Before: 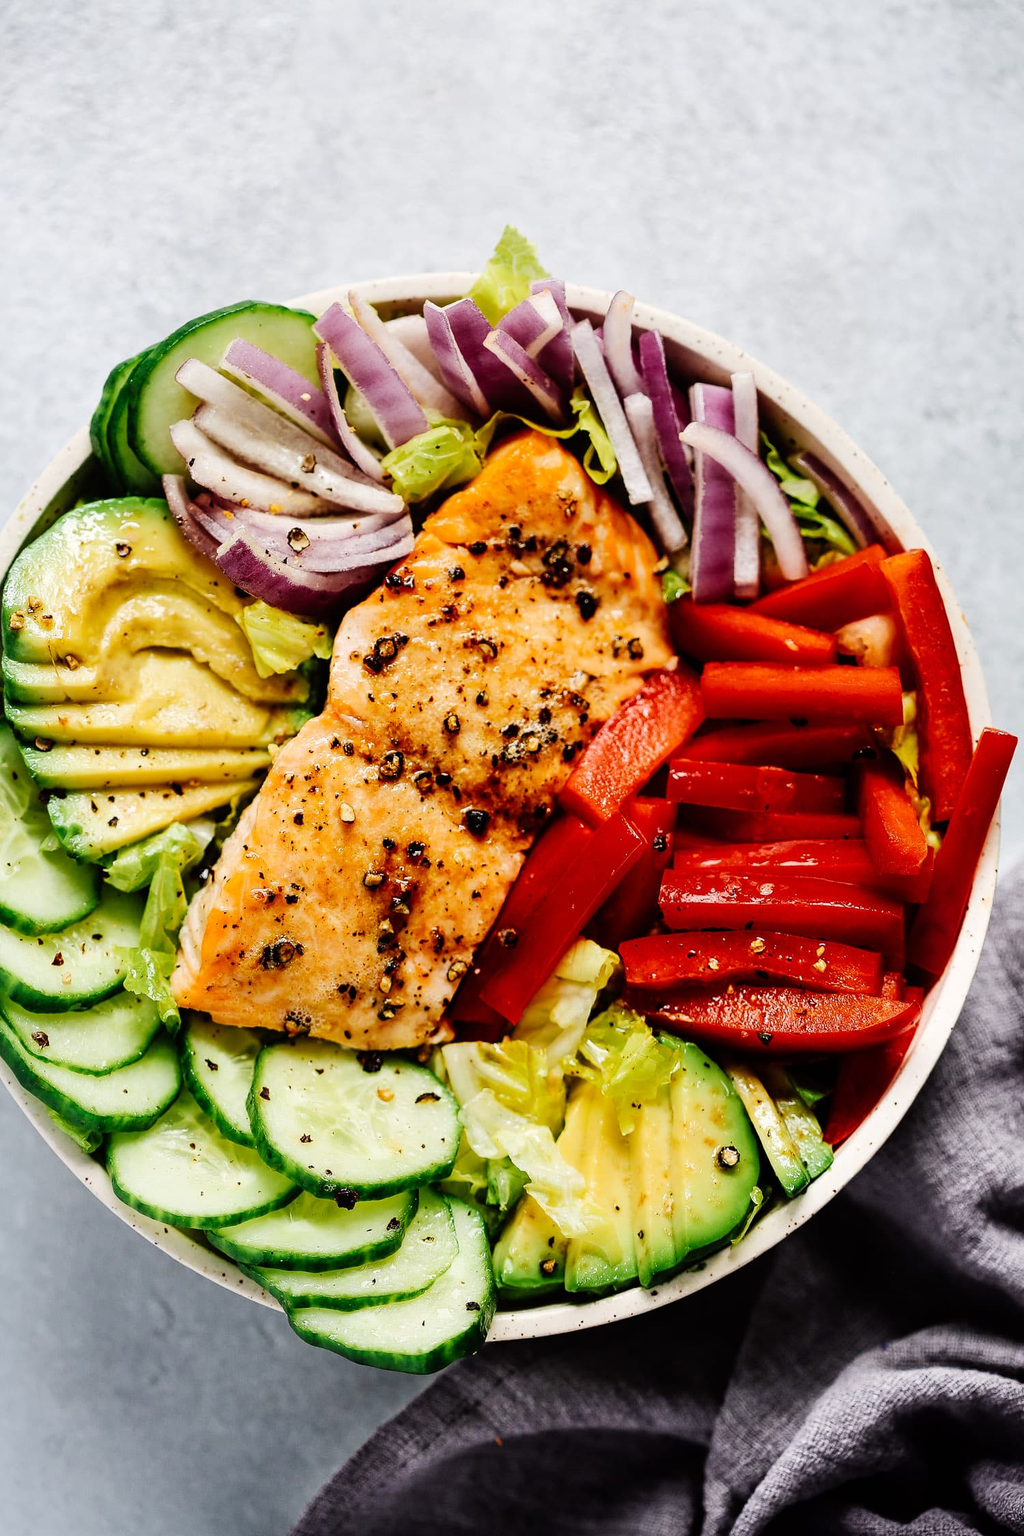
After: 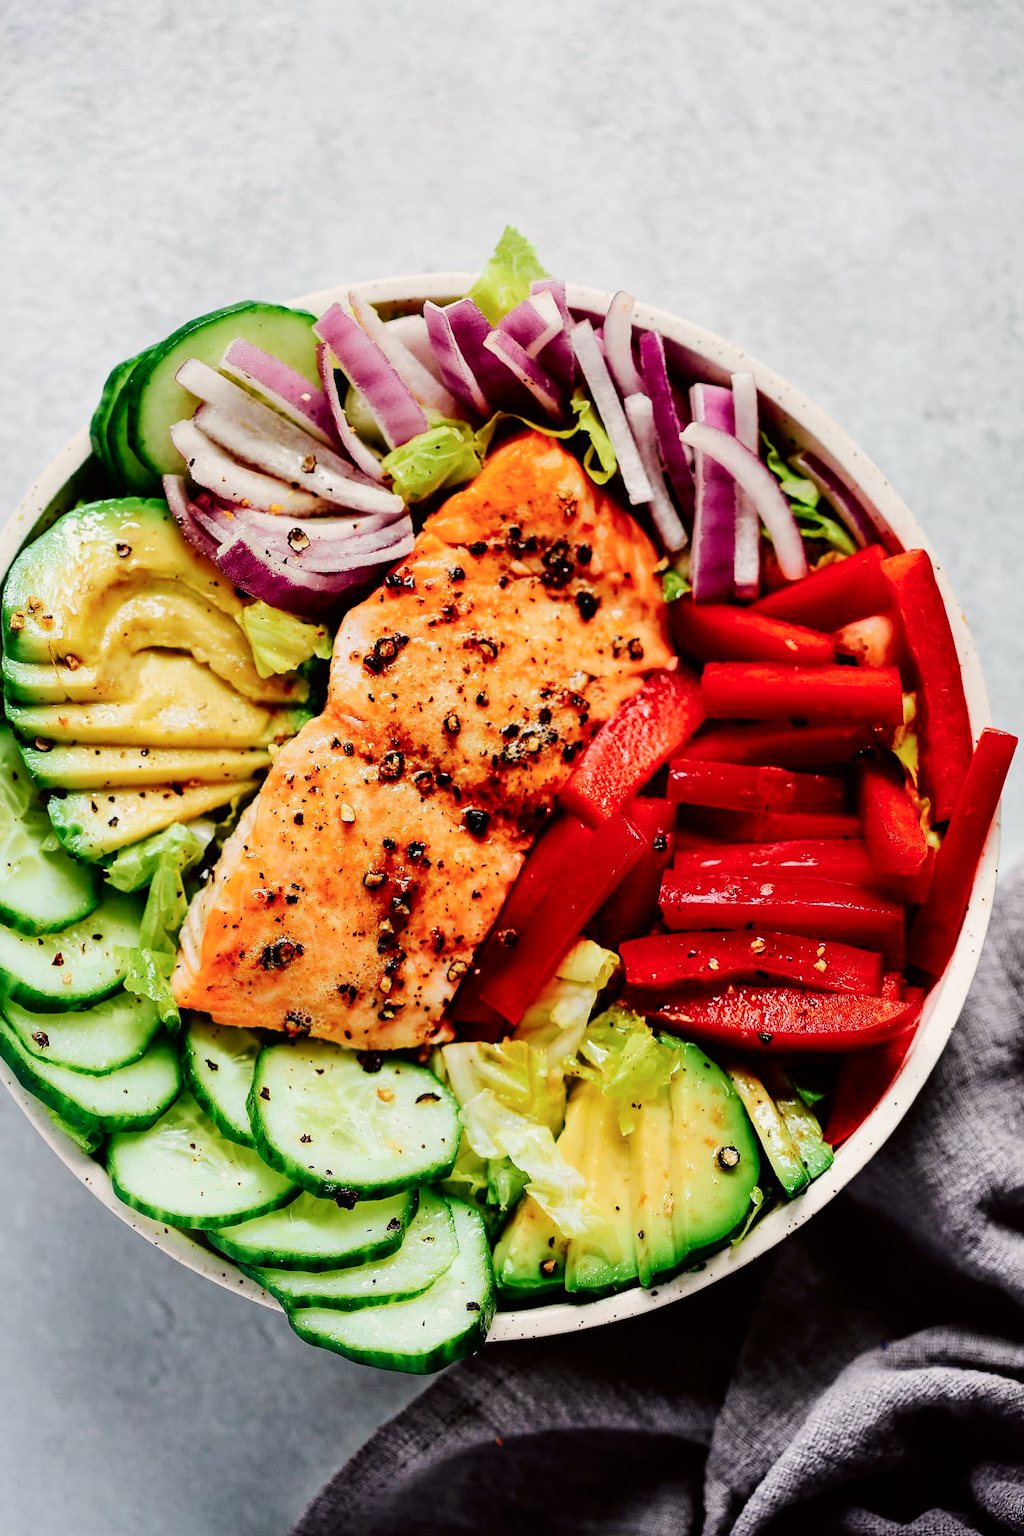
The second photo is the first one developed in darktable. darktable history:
tone curve: curves: ch0 [(0, 0) (0.068, 0.031) (0.183, 0.13) (0.341, 0.319) (0.547, 0.545) (0.828, 0.817) (1, 0.968)]; ch1 [(0, 0) (0.23, 0.166) (0.34, 0.308) (0.371, 0.337) (0.429, 0.408) (0.477, 0.466) (0.499, 0.5) (0.529, 0.528) (0.559, 0.578) (0.743, 0.798) (1, 1)]; ch2 [(0, 0) (0.431, 0.419) (0.495, 0.502) (0.524, 0.525) (0.568, 0.543) (0.6, 0.597) (0.634, 0.644) (0.728, 0.722) (1, 1)], color space Lab, independent channels, preserve colors none
